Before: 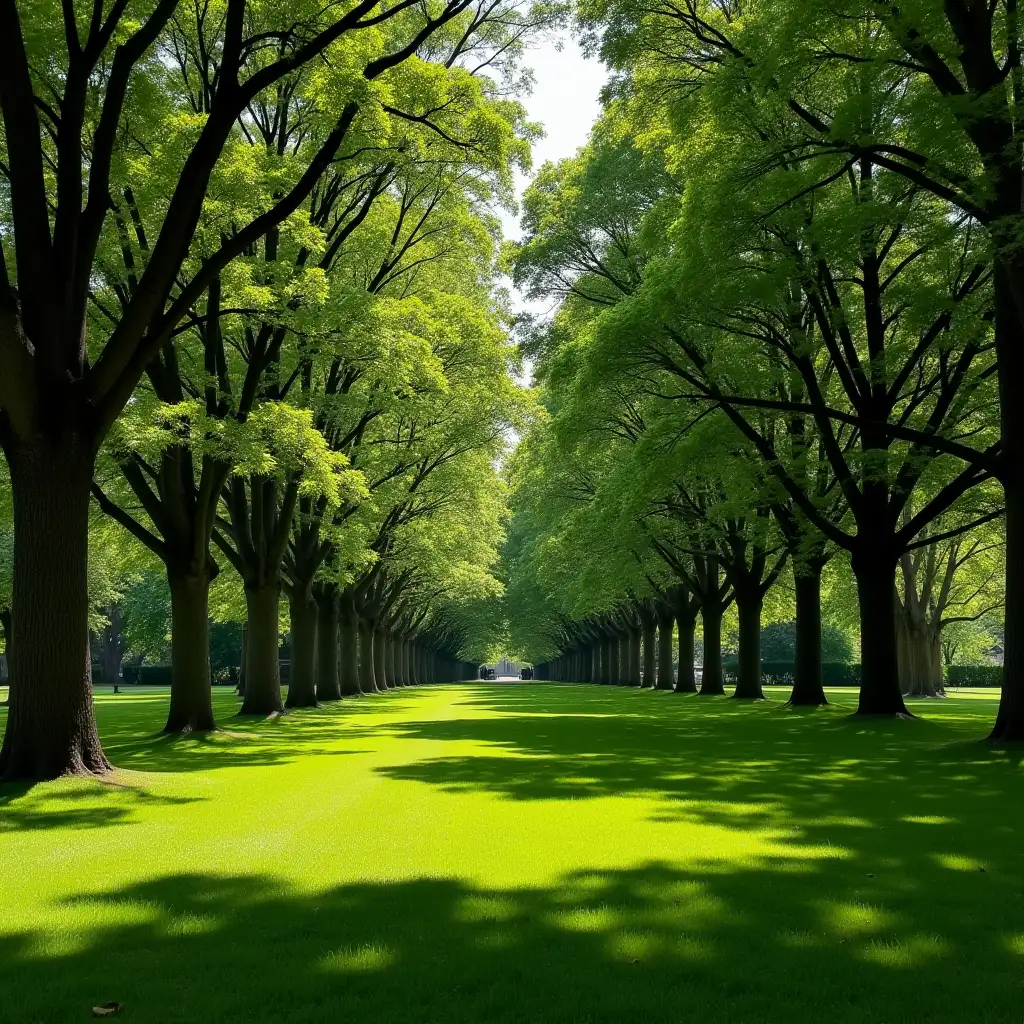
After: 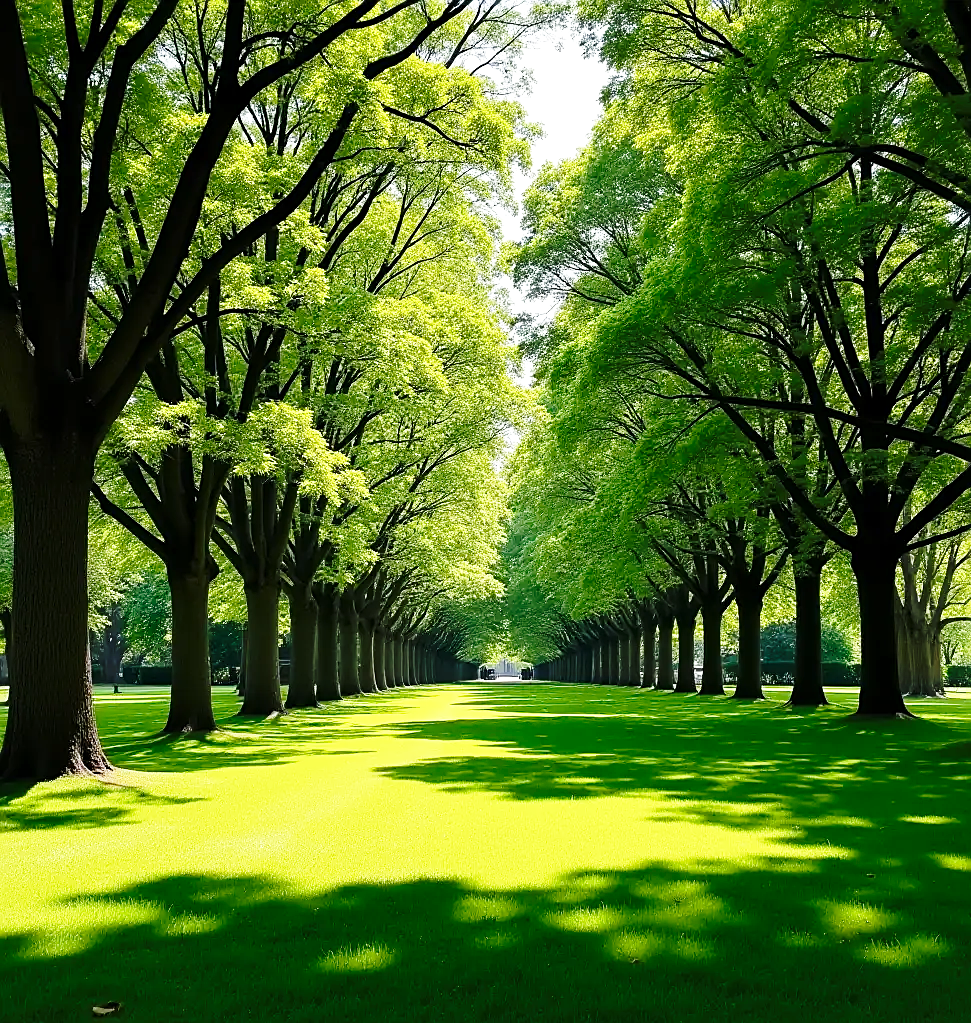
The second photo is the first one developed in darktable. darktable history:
crop and rotate: left 0%, right 5.138%
exposure: exposure 0.203 EV, compensate highlight preservation false
base curve: curves: ch0 [(0, 0) (0.028, 0.03) (0.121, 0.232) (0.46, 0.748) (0.859, 0.968) (1, 1)], preserve colors none
sharpen: on, module defaults
